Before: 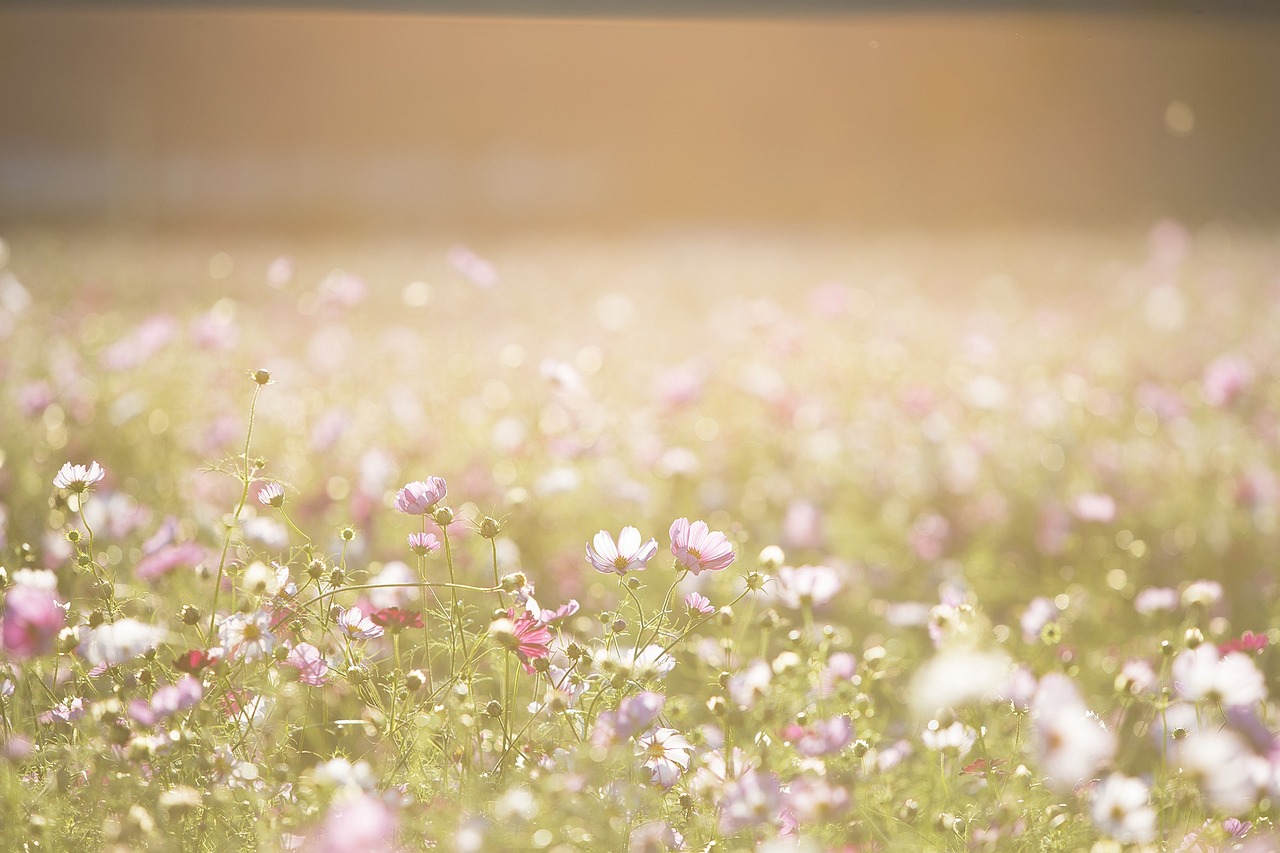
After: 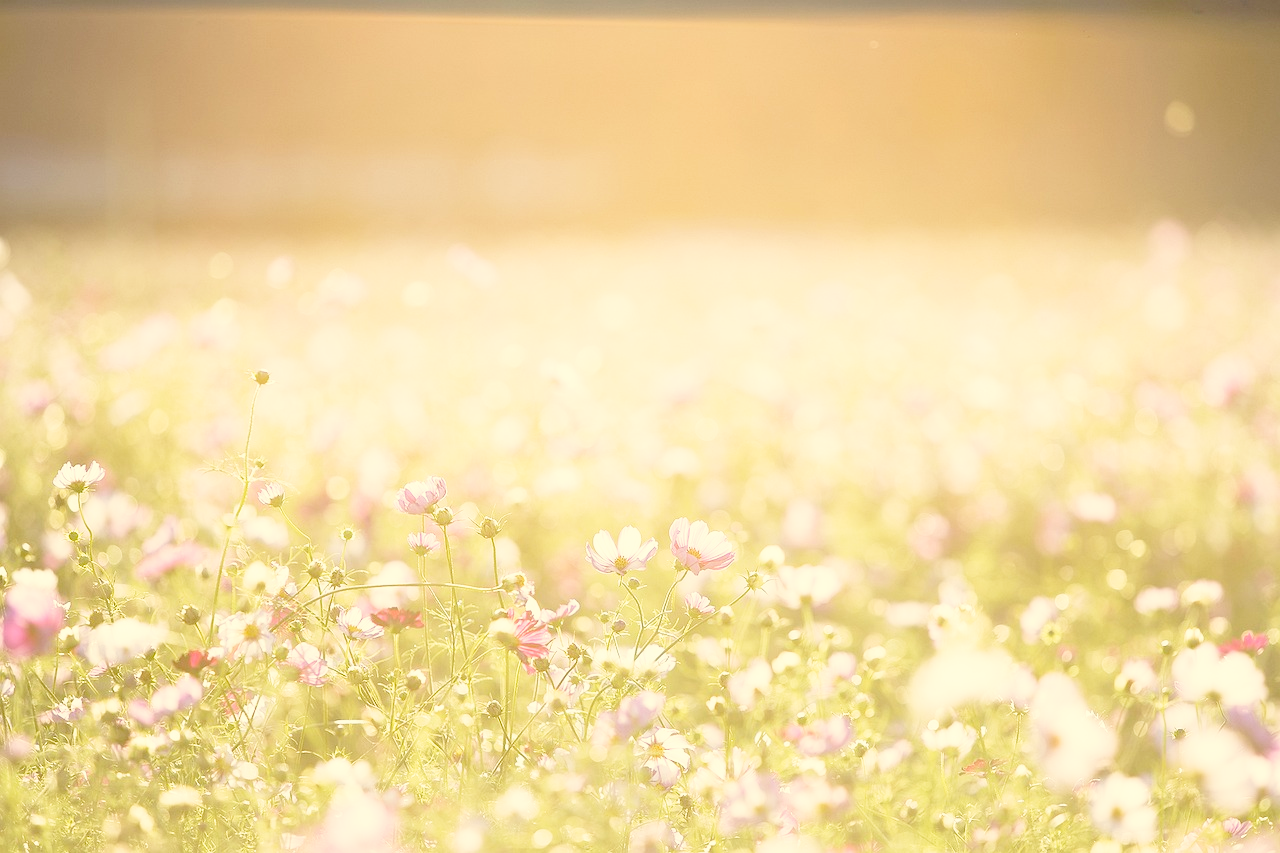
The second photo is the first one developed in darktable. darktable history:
color correction: highlights a* 1.39, highlights b* 17.83
color calibration: illuminant as shot in camera, x 0.358, y 0.373, temperature 4628.91 K
base curve: curves: ch0 [(0, 0) (0.028, 0.03) (0.121, 0.232) (0.46, 0.748) (0.859, 0.968) (1, 1)], preserve colors none
